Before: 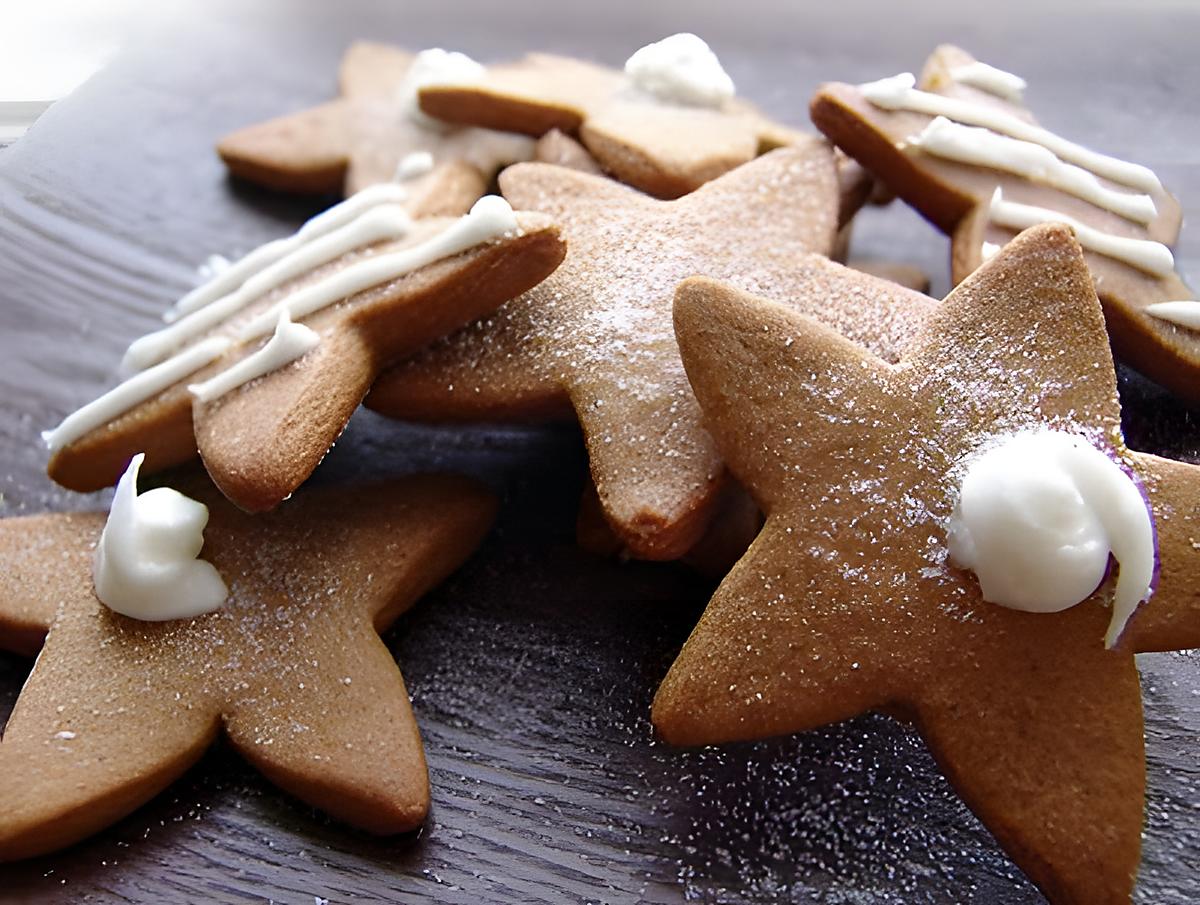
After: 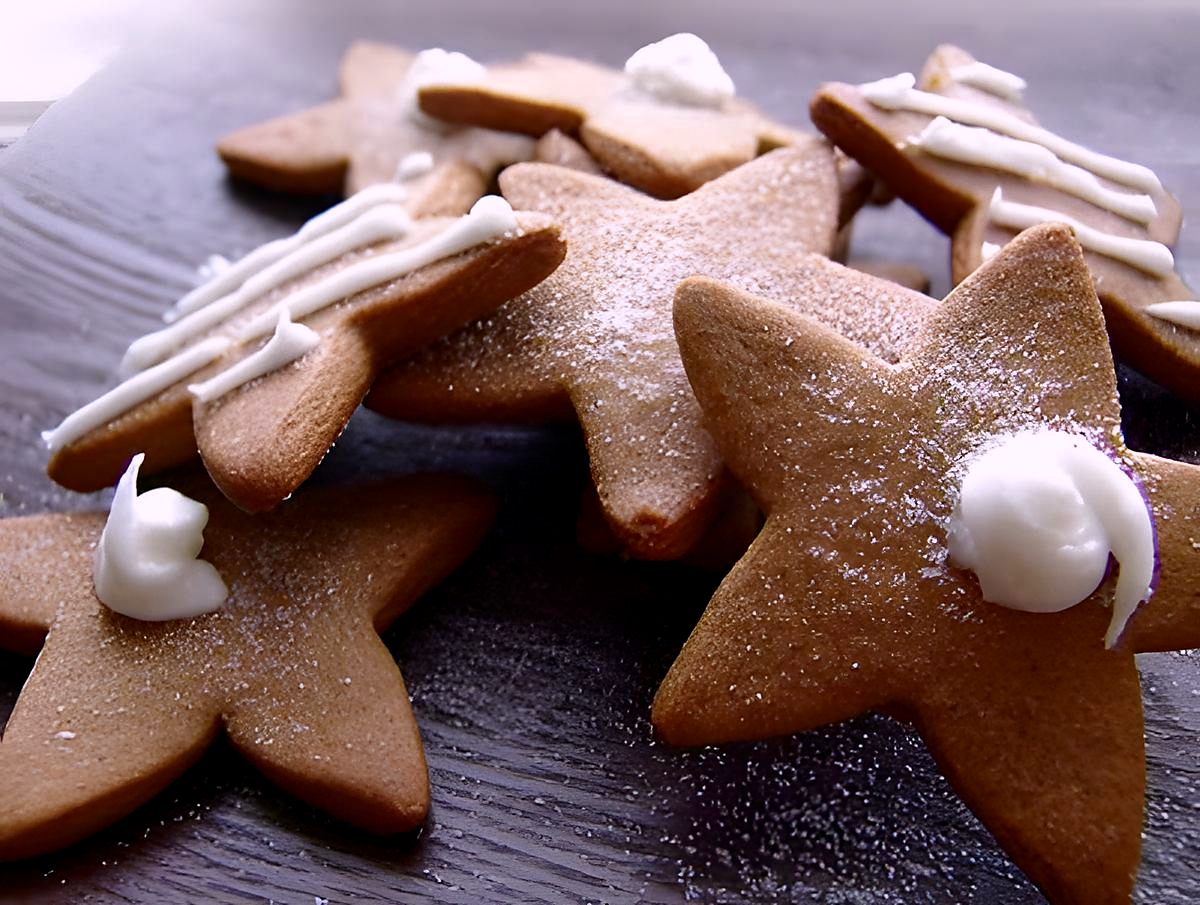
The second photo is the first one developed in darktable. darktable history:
white balance: red 1.05, blue 1.072
levels: levels [0, 0.499, 1]
exposure: black level correction 0.002, exposure -0.1 EV, compensate highlight preservation false
contrast brightness saturation: brightness -0.09
